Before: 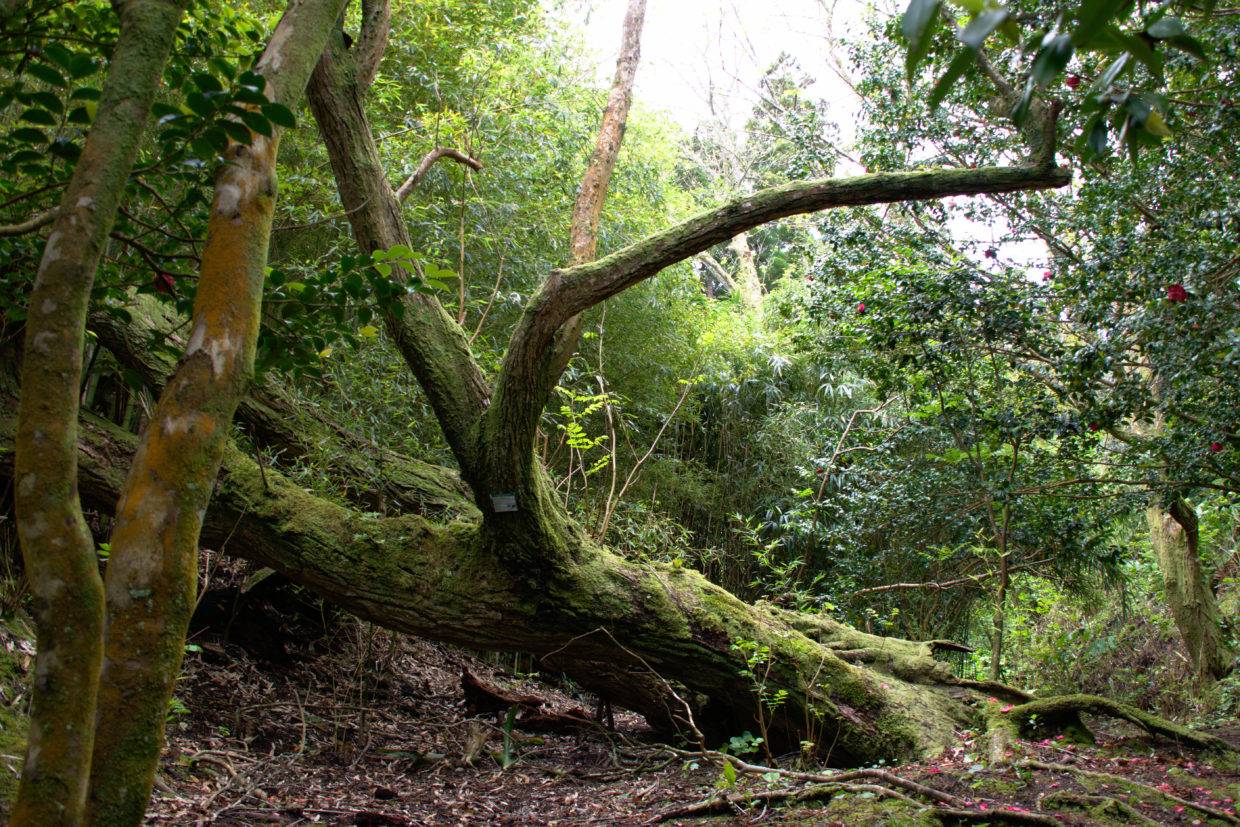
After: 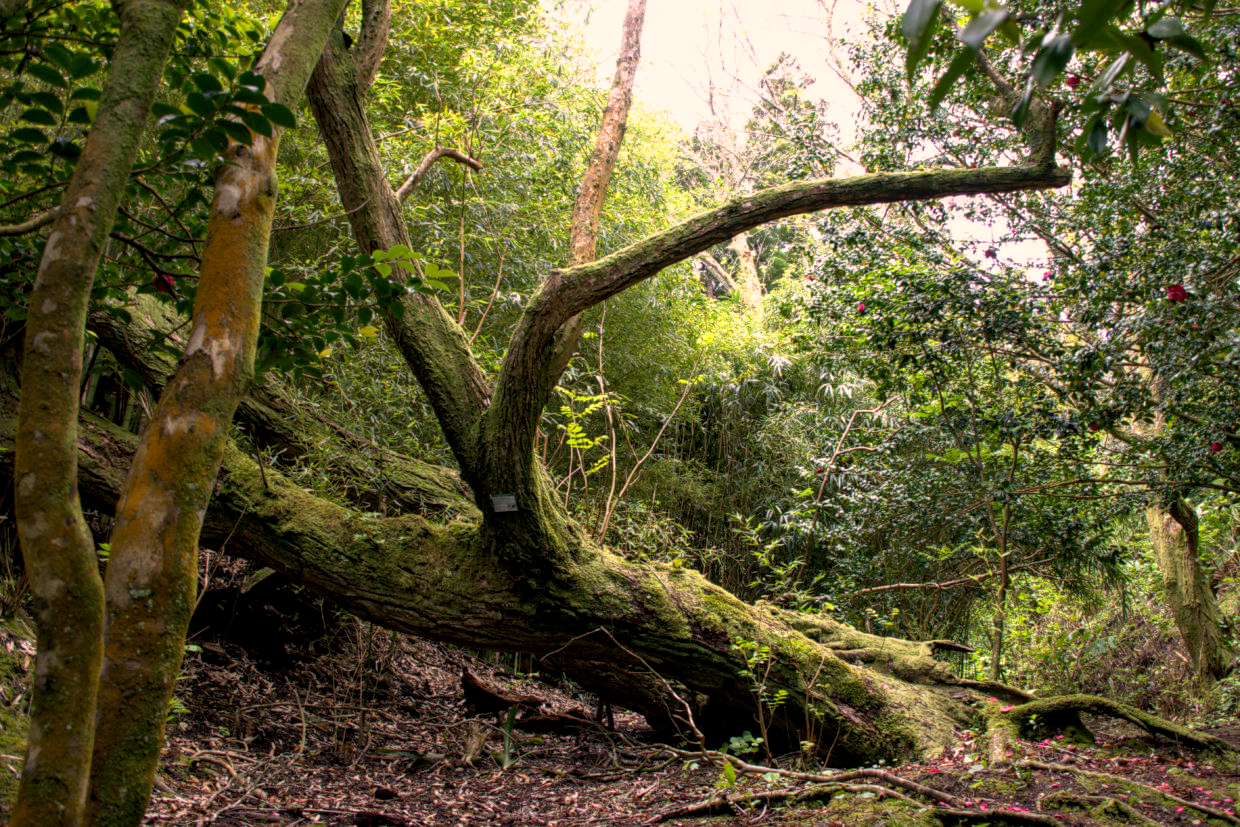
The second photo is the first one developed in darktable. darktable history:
local contrast: on, module defaults
color correction: highlights a* 11.96, highlights b* 11.58
